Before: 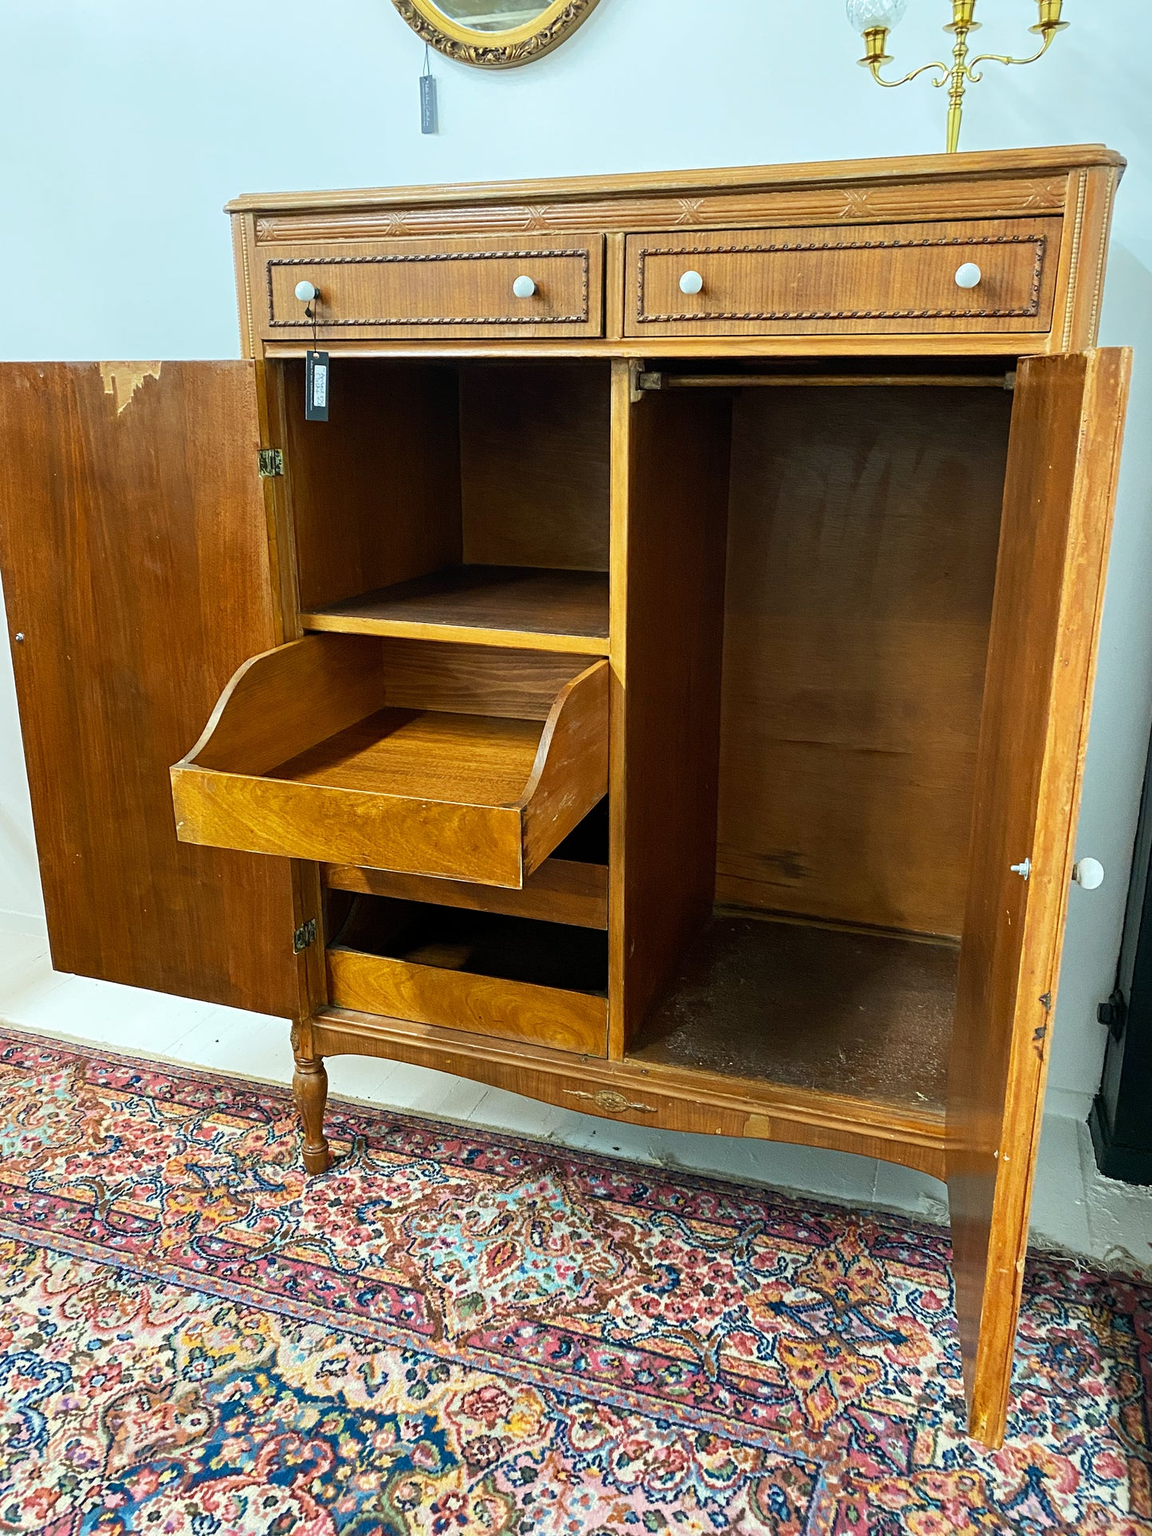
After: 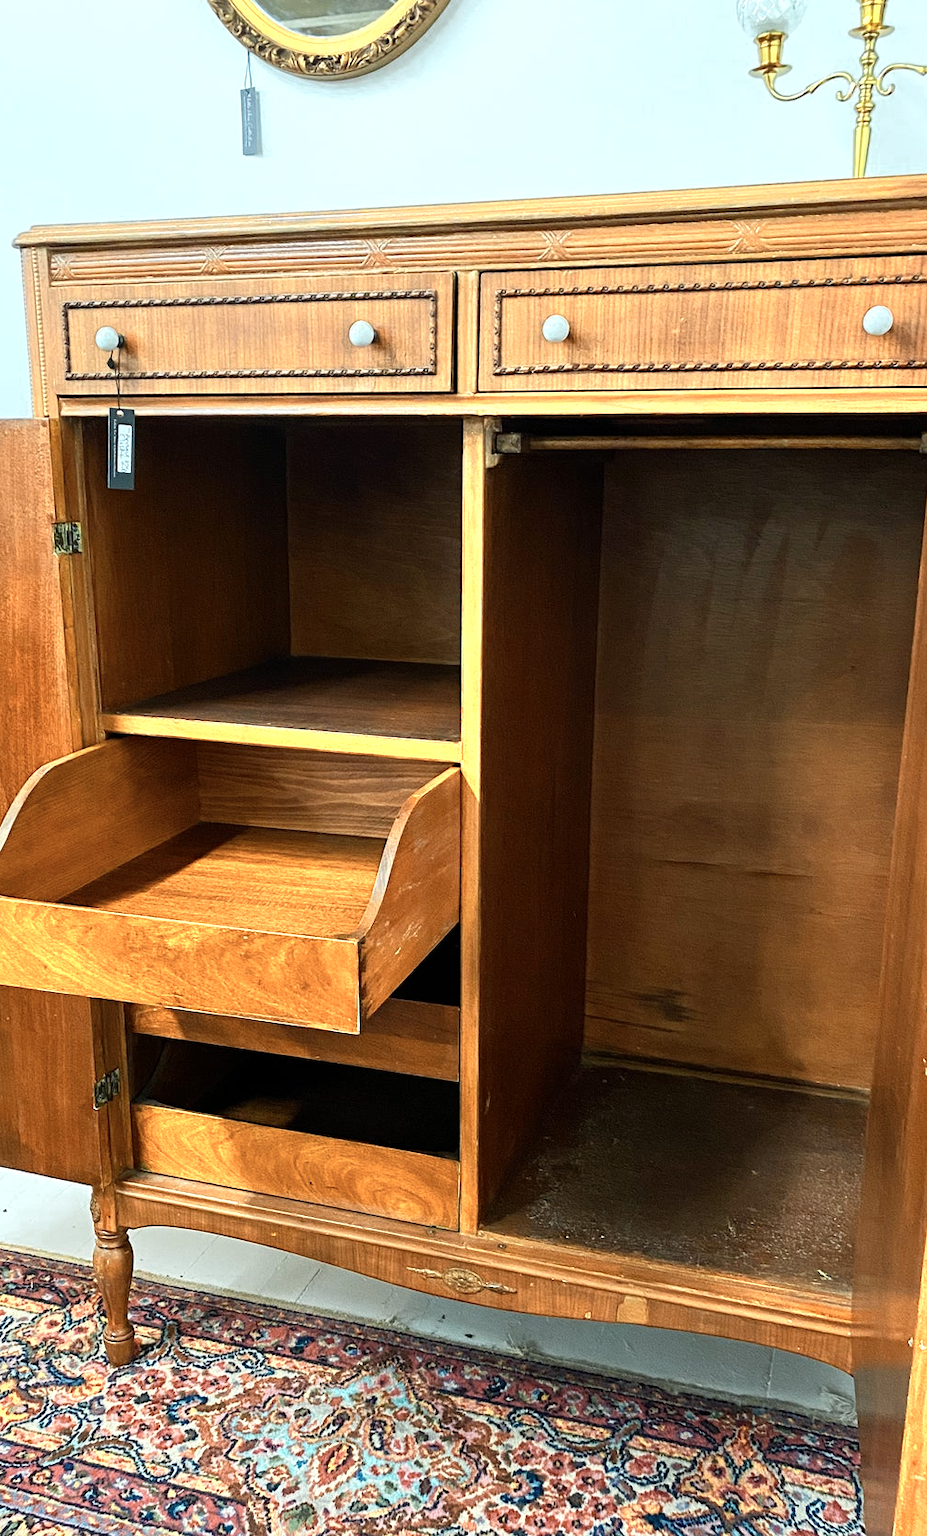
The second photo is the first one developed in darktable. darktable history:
white balance: emerald 1
crop: left 18.479%, right 12.2%, bottom 13.971%
color zones: curves: ch0 [(0.018, 0.548) (0.197, 0.654) (0.425, 0.447) (0.605, 0.658) (0.732, 0.579)]; ch1 [(0.105, 0.531) (0.224, 0.531) (0.386, 0.39) (0.618, 0.456) (0.732, 0.456) (0.956, 0.421)]; ch2 [(0.039, 0.583) (0.215, 0.465) (0.399, 0.544) (0.465, 0.548) (0.614, 0.447) (0.724, 0.43) (0.882, 0.623) (0.956, 0.632)]
